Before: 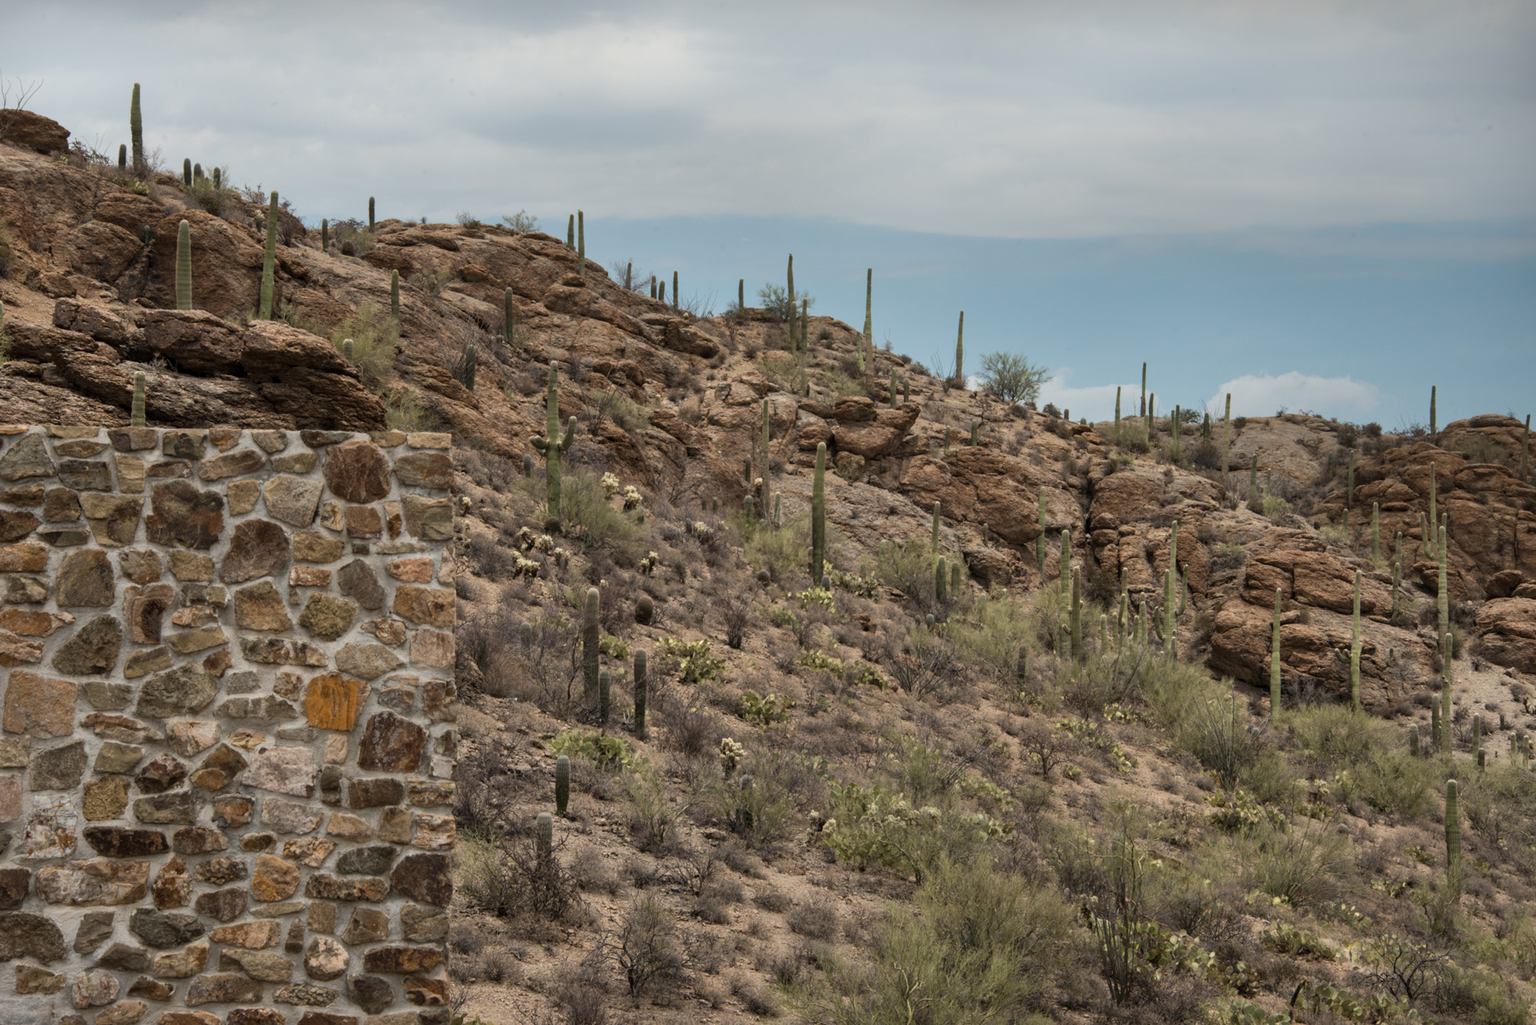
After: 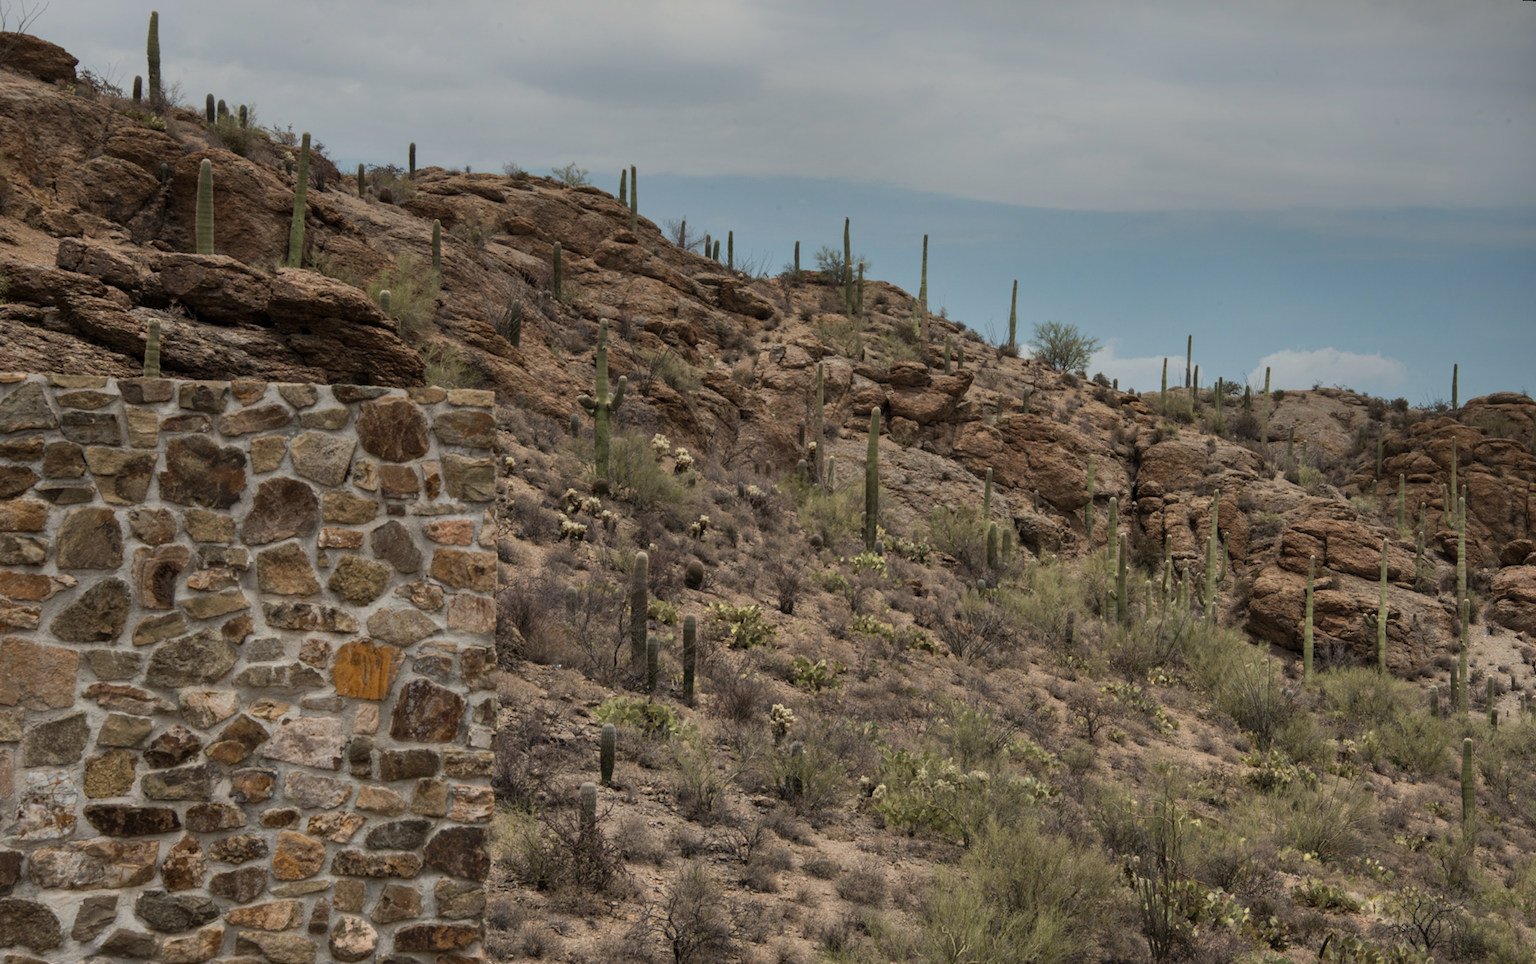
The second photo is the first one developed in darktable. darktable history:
graduated density: on, module defaults
rotate and perspective: rotation 0.679°, lens shift (horizontal) 0.136, crop left 0.009, crop right 0.991, crop top 0.078, crop bottom 0.95
